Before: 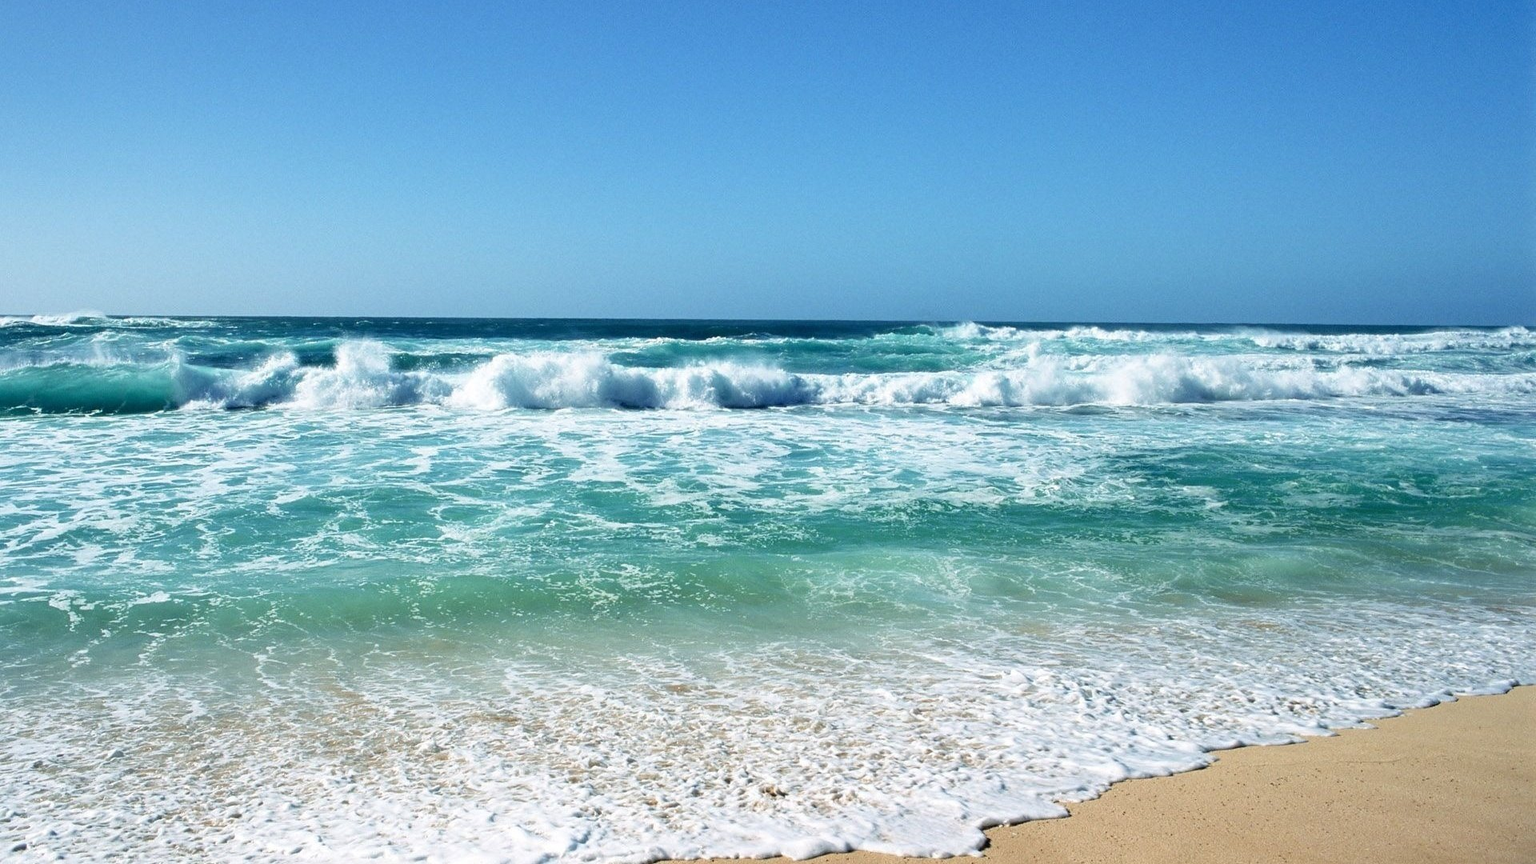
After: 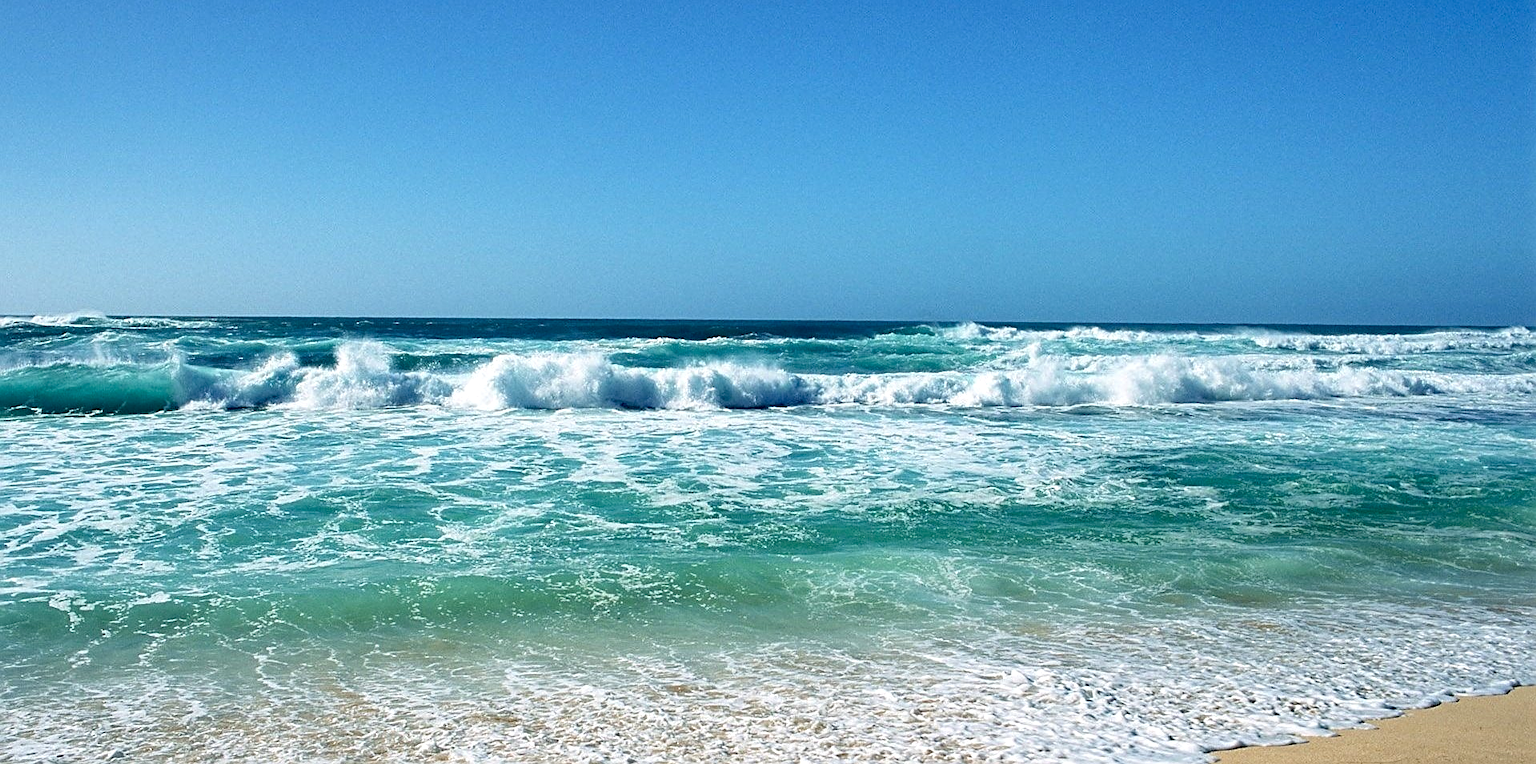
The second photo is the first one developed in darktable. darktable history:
local contrast: highlights 101%, shadows 97%, detail 119%, midtone range 0.2
crop and rotate: top 0%, bottom 11.542%
sharpen: on, module defaults
haze removal: compatibility mode true, adaptive false
